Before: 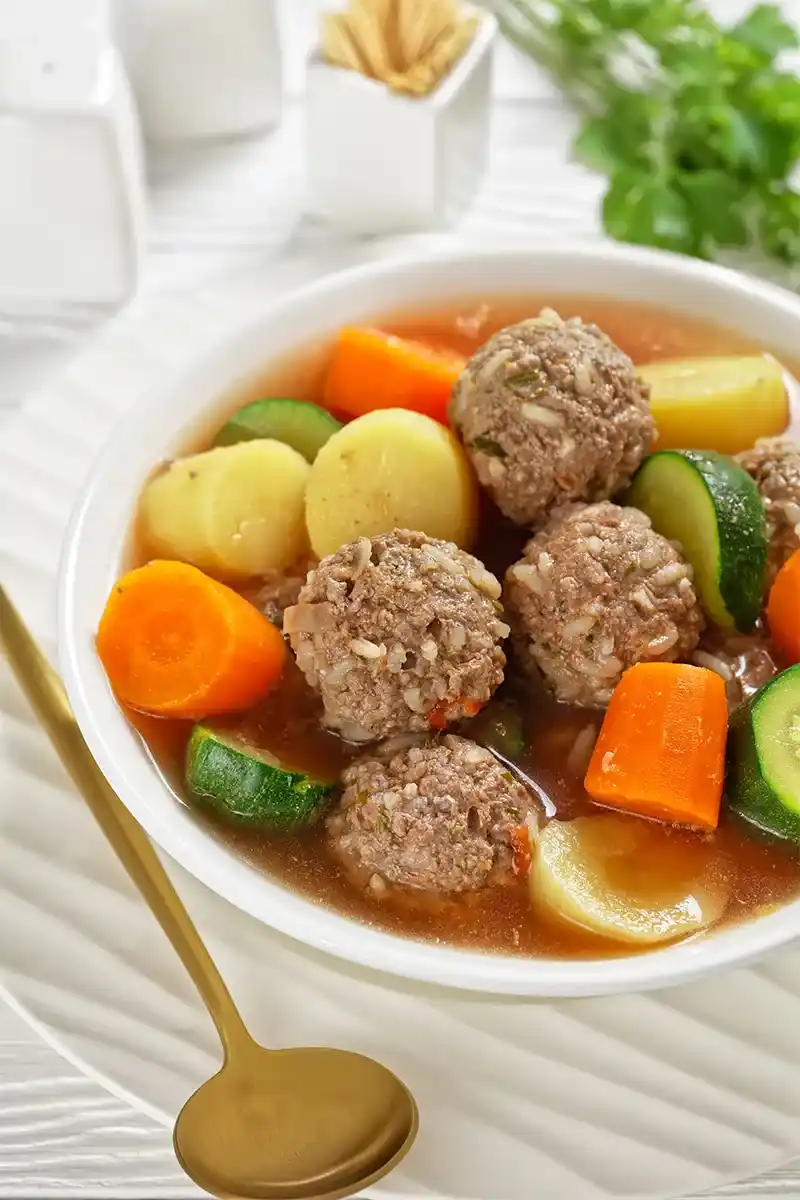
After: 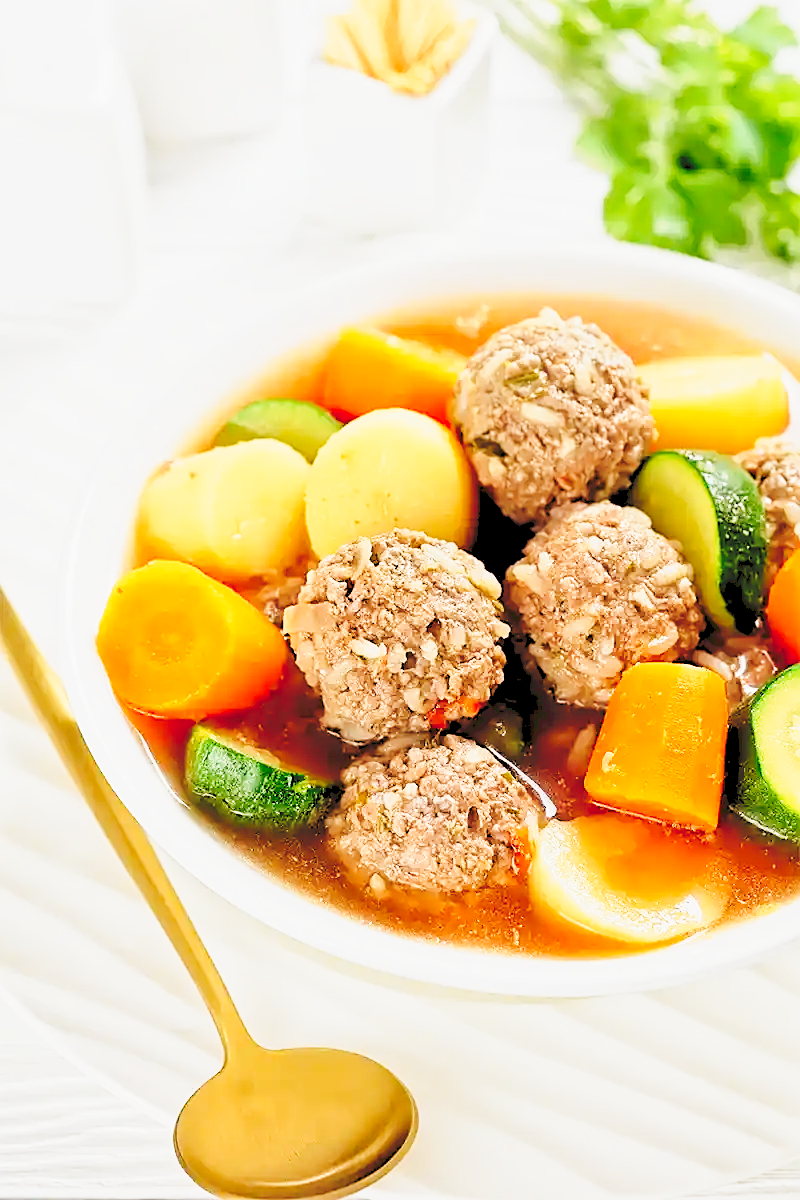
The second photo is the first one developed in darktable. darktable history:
sharpen: on, module defaults
rgb levels: preserve colors sum RGB, levels [[0.038, 0.433, 0.934], [0, 0.5, 1], [0, 0.5, 1]]
tone curve: curves: ch0 [(0, 0) (0.003, 0.037) (0.011, 0.061) (0.025, 0.104) (0.044, 0.145) (0.069, 0.145) (0.1, 0.127) (0.136, 0.175) (0.177, 0.207) (0.224, 0.252) (0.277, 0.341) (0.335, 0.446) (0.399, 0.554) (0.468, 0.658) (0.543, 0.757) (0.623, 0.843) (0.709, 0.919) (0.801, 0.958) (0.898, 0.975) (1, 1)], preserve colors none
